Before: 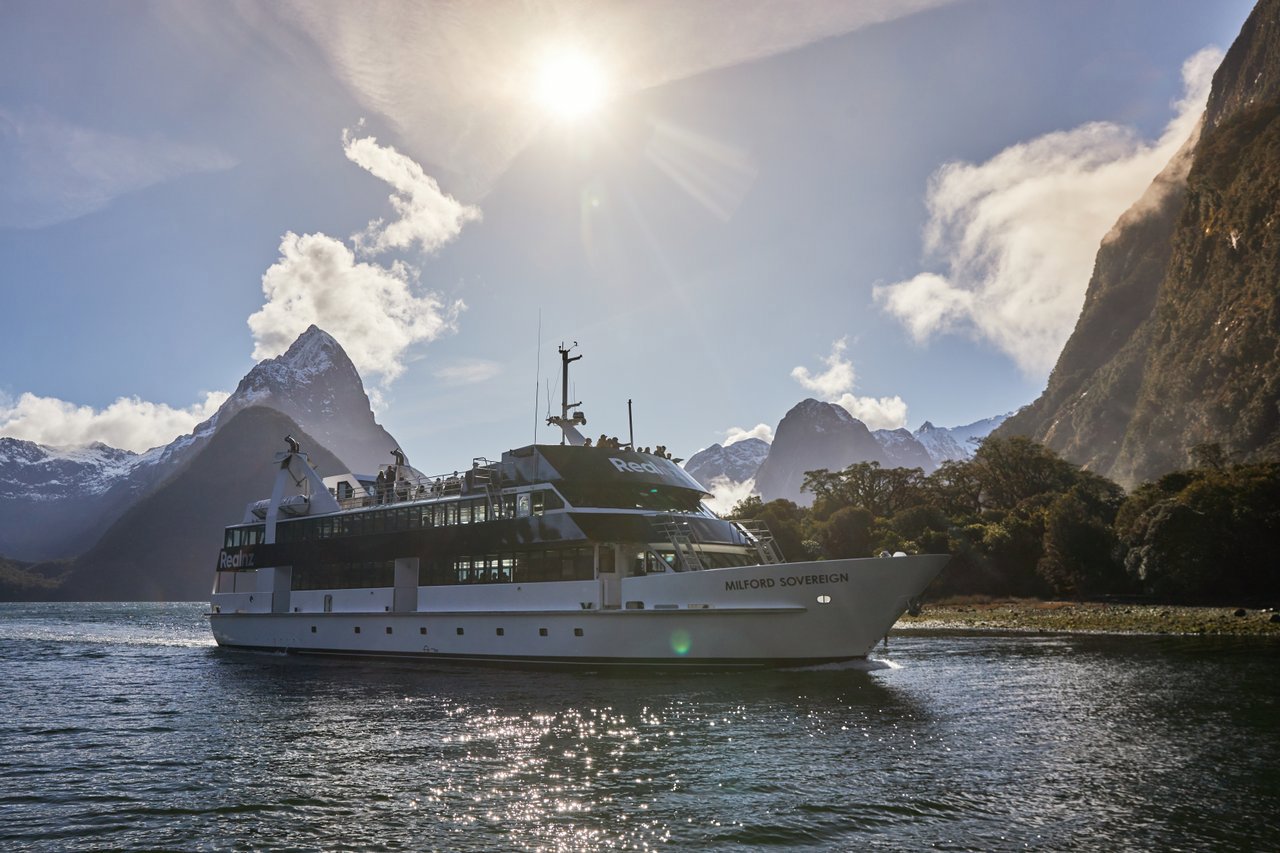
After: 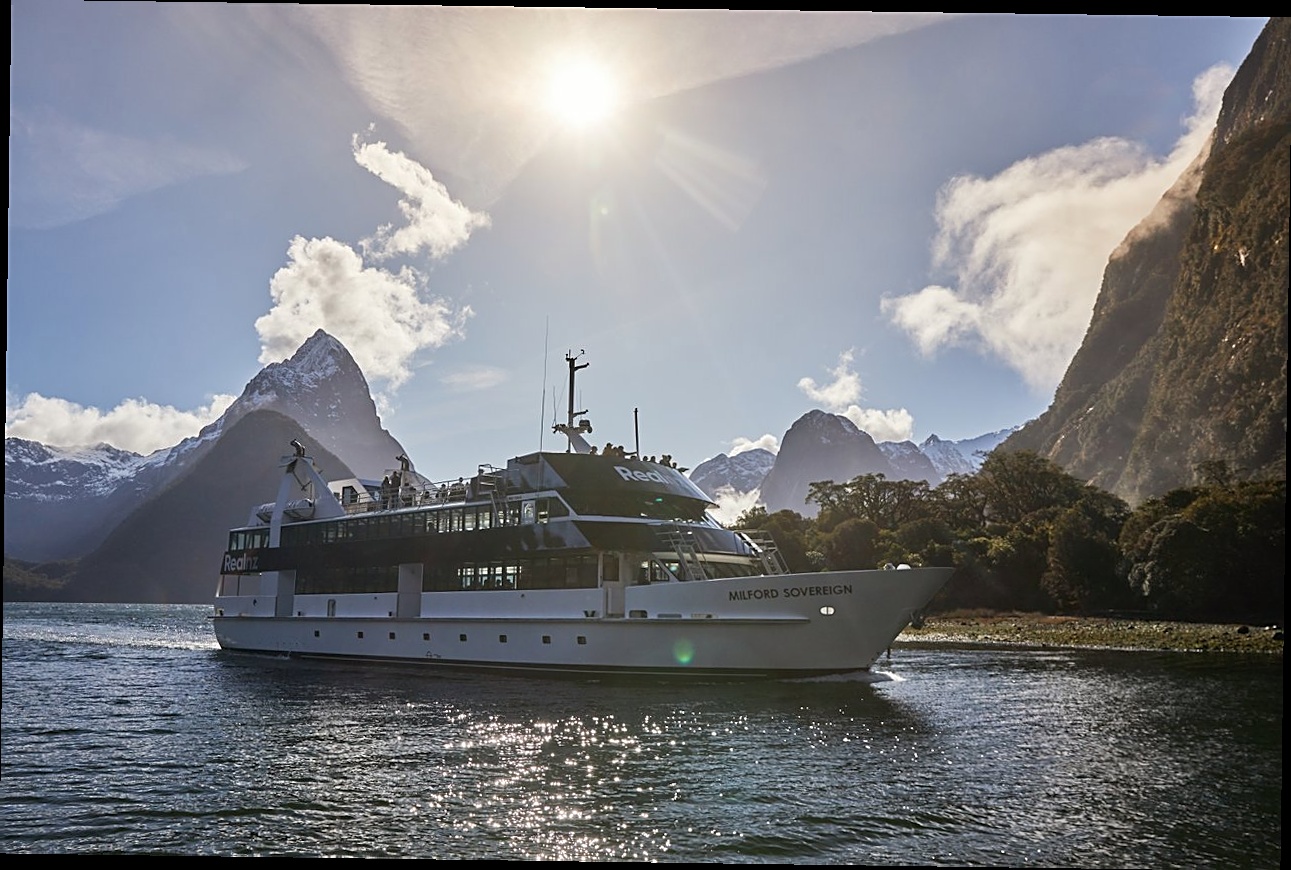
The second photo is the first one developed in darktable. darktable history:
sharpen: on, module defaults
rotate and perspective: rotation 0.8°, automatic cropping off
